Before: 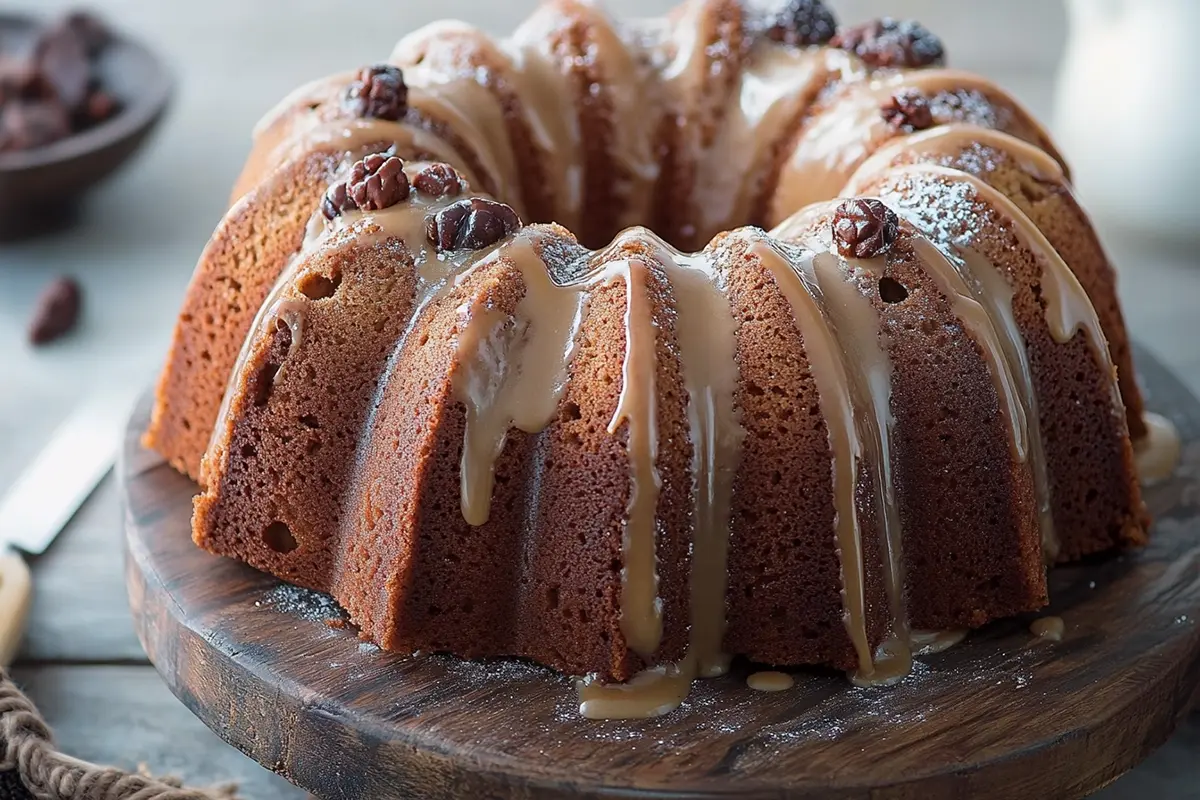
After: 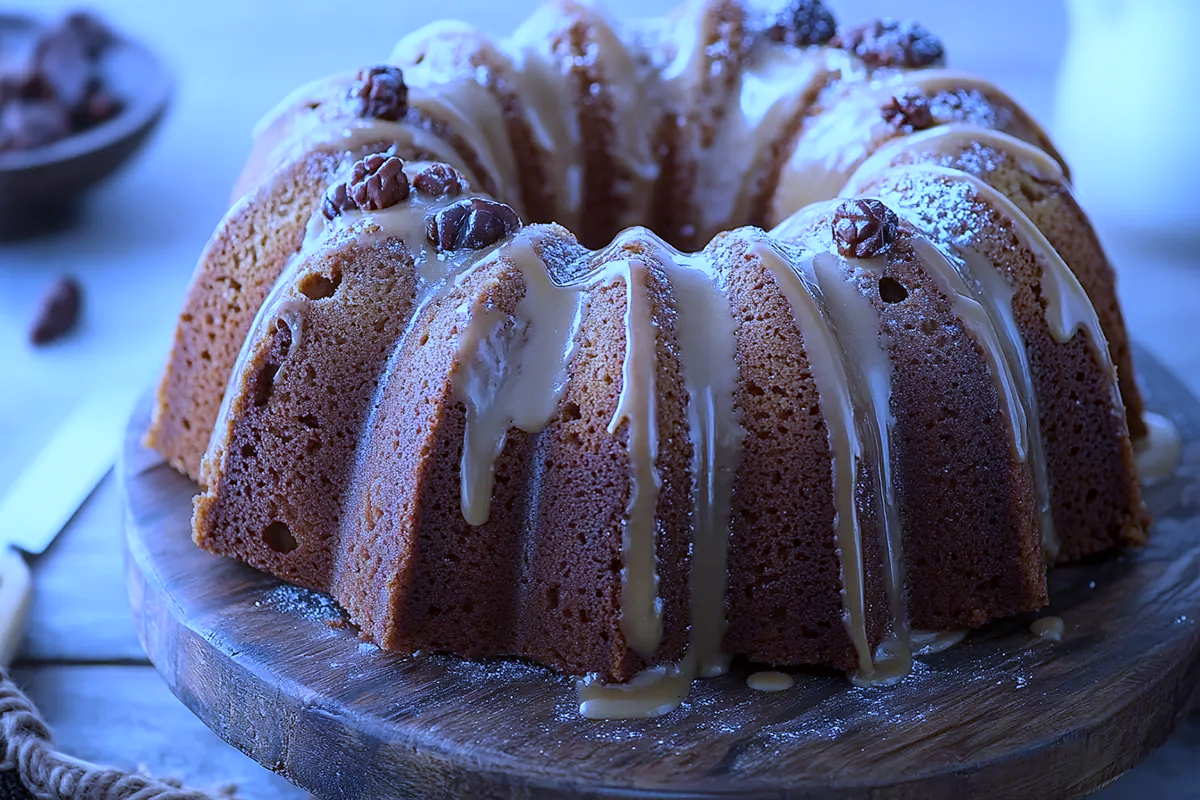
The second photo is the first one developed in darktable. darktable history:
white balance: red 0.766, blue 1.537
